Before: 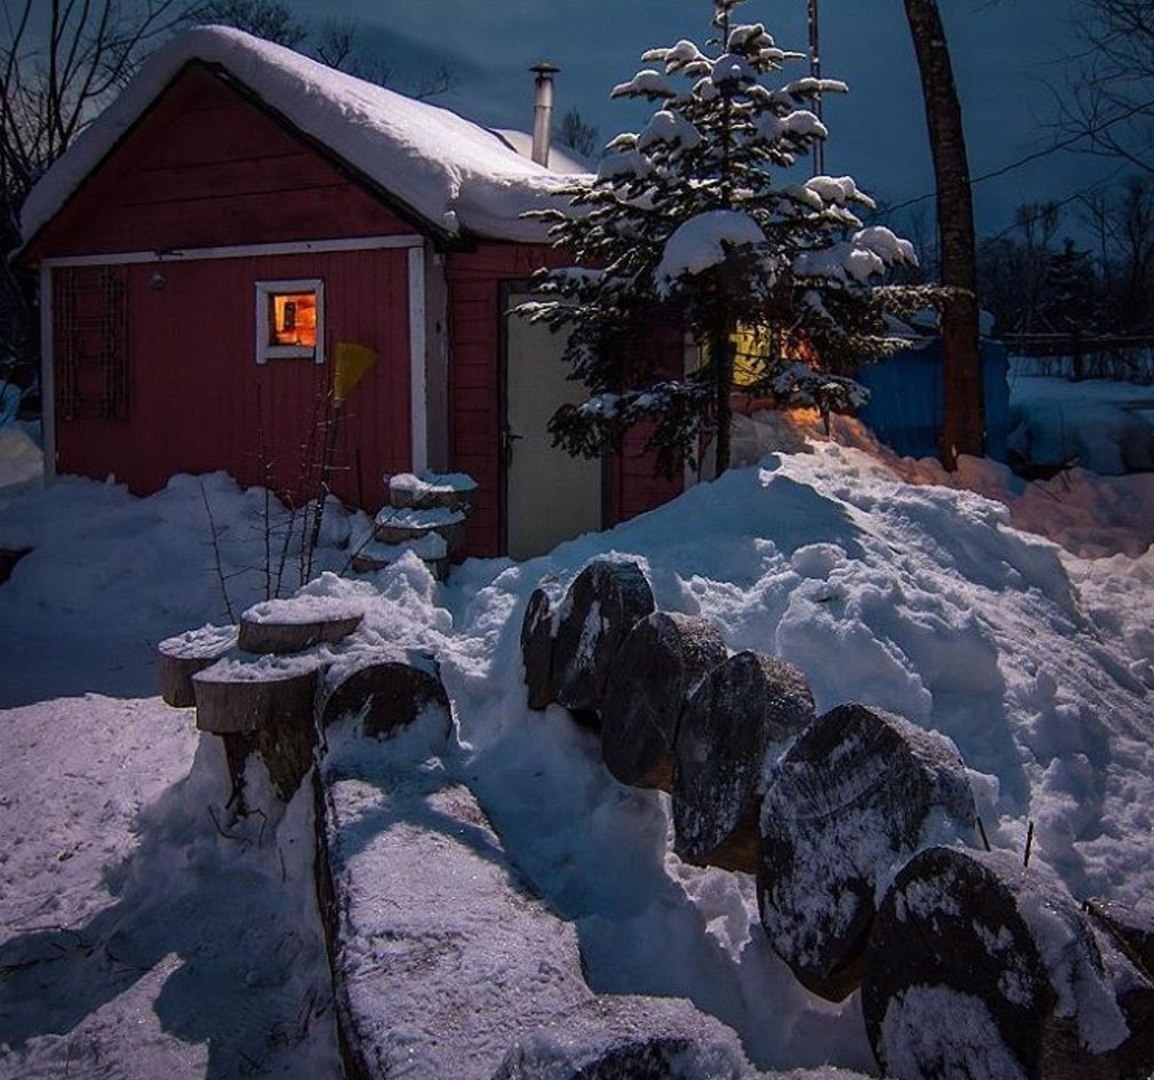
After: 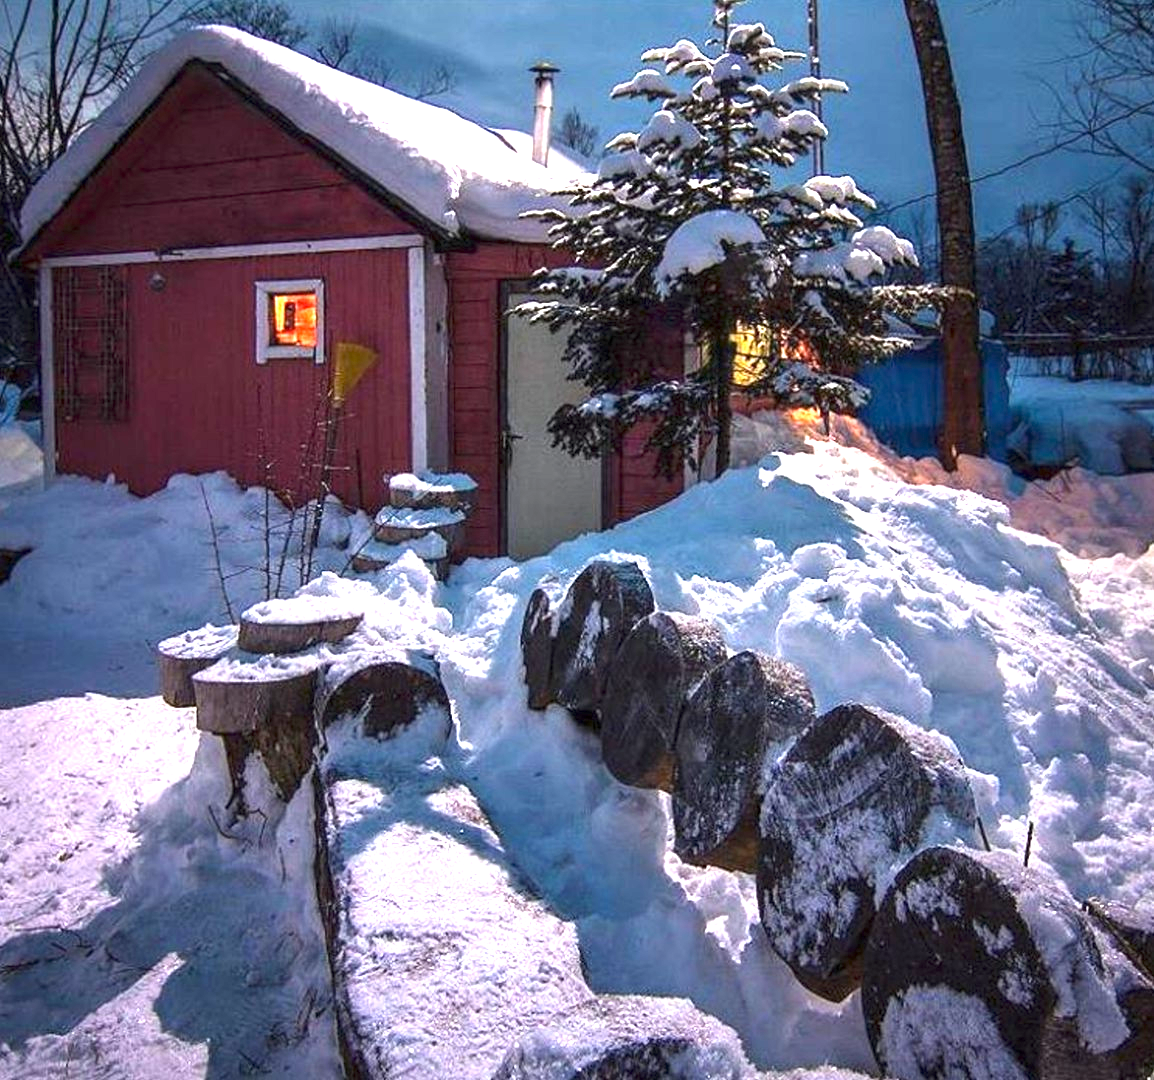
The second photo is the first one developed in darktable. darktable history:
exposure: exposure 2.002 EV, compensate exposure bias true, compensate highlight preservation false
